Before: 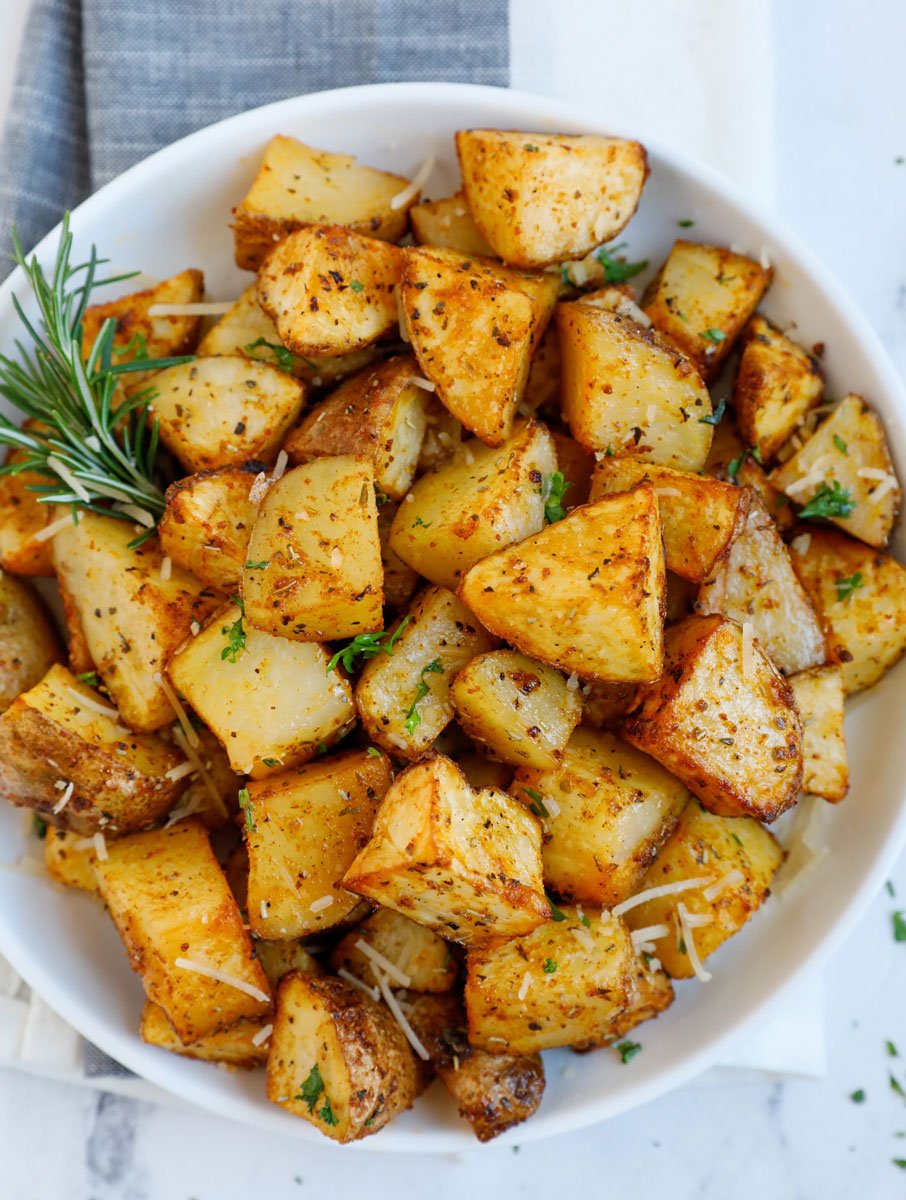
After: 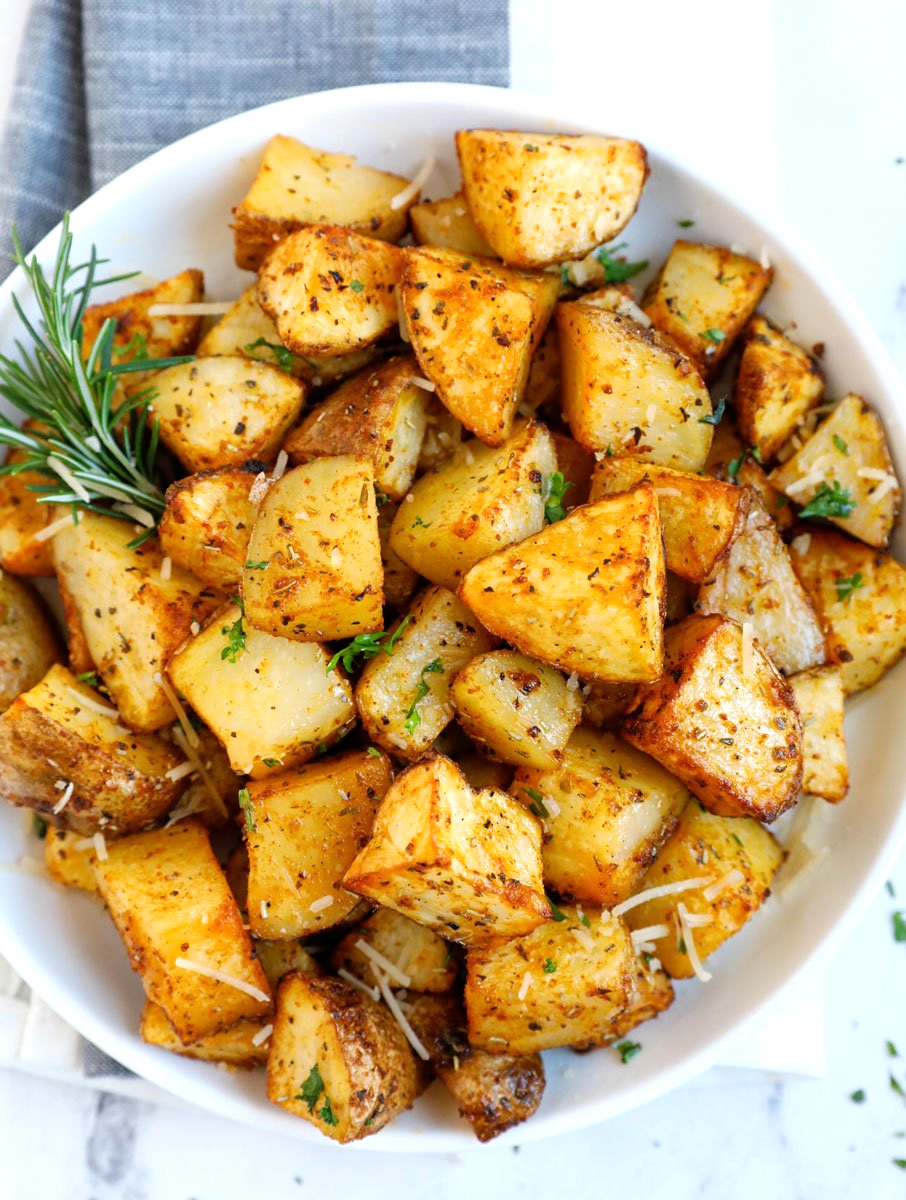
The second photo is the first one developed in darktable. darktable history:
tone equalizer: -8 EV -0.379 EV, -7 EV -0.362 EV, -6 EV -0.308 EV, -5 EV -0.246 EV, -3 EV 0.244 EV, -2 EV 0.305 EV, -1 EV 0.391 EV, +0 EV 0.411 EV
